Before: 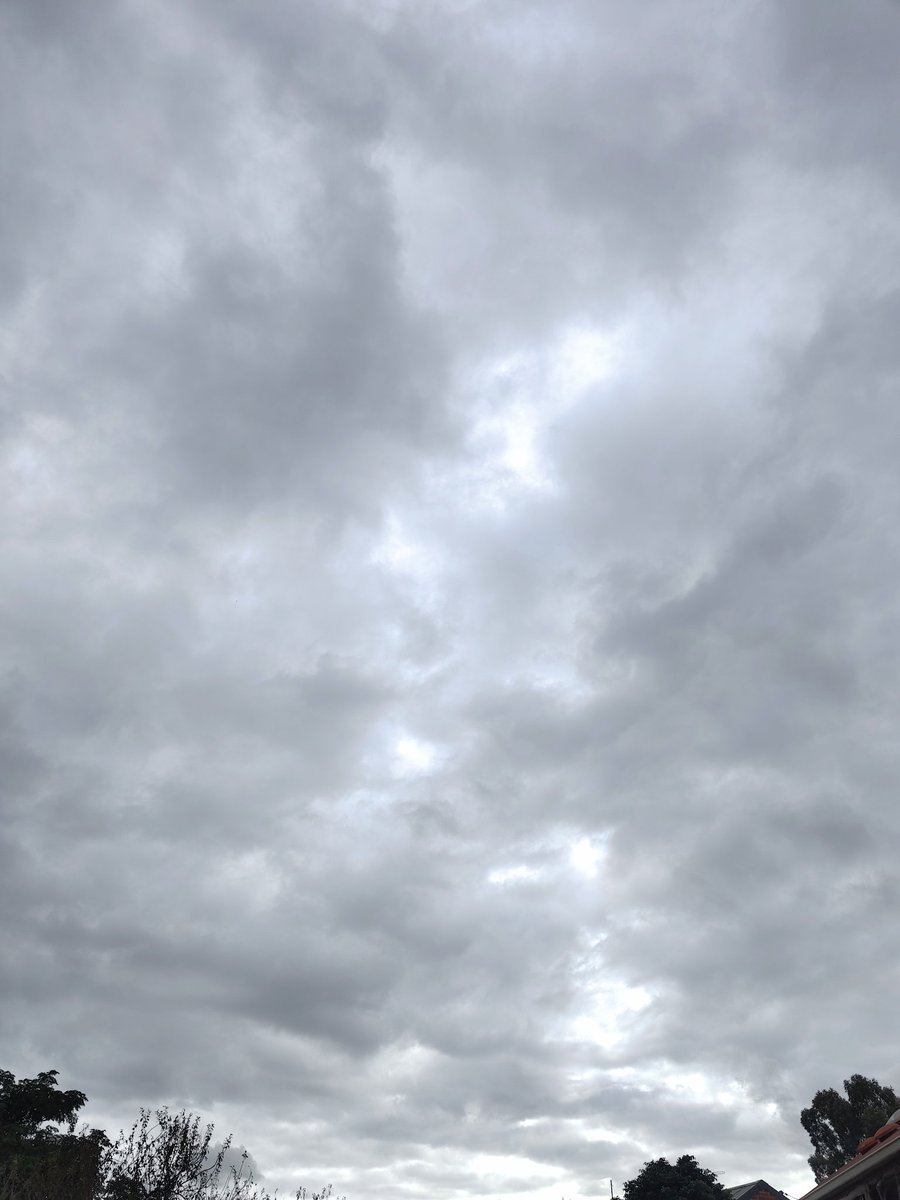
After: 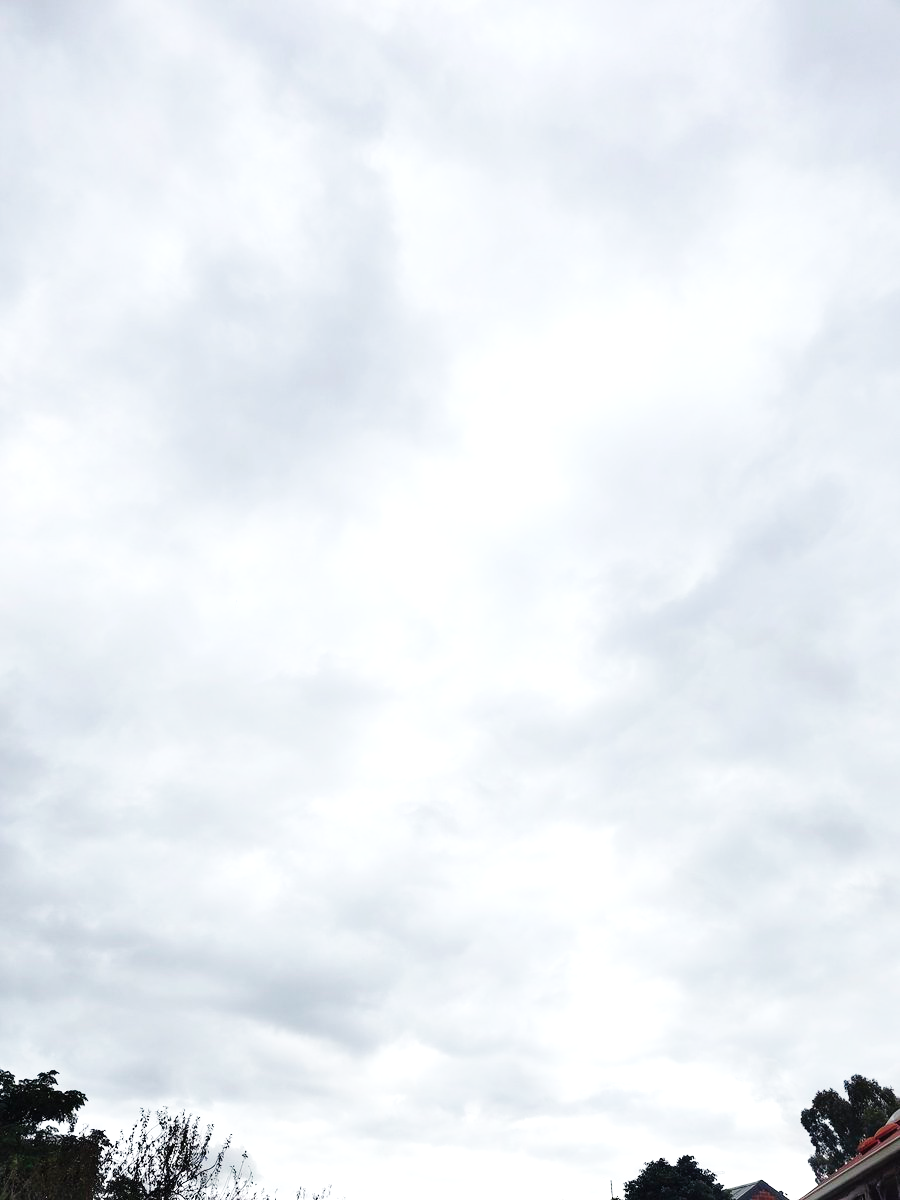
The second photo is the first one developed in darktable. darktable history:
levels: levels [0, 0.492, 0.984]
base curve: curves: ch0 [(0, 0.003) (0.001, 0.002) (0.006, 0.004) (0.02, 0.022) (0.048, 0.086) (0.094, 0.234) (0.162, 0.431) (0.258, 0.629) (0.385, 0.8) (0.548, 0.918) (0.751, 0.988) (1, 1)], preserve colors none
